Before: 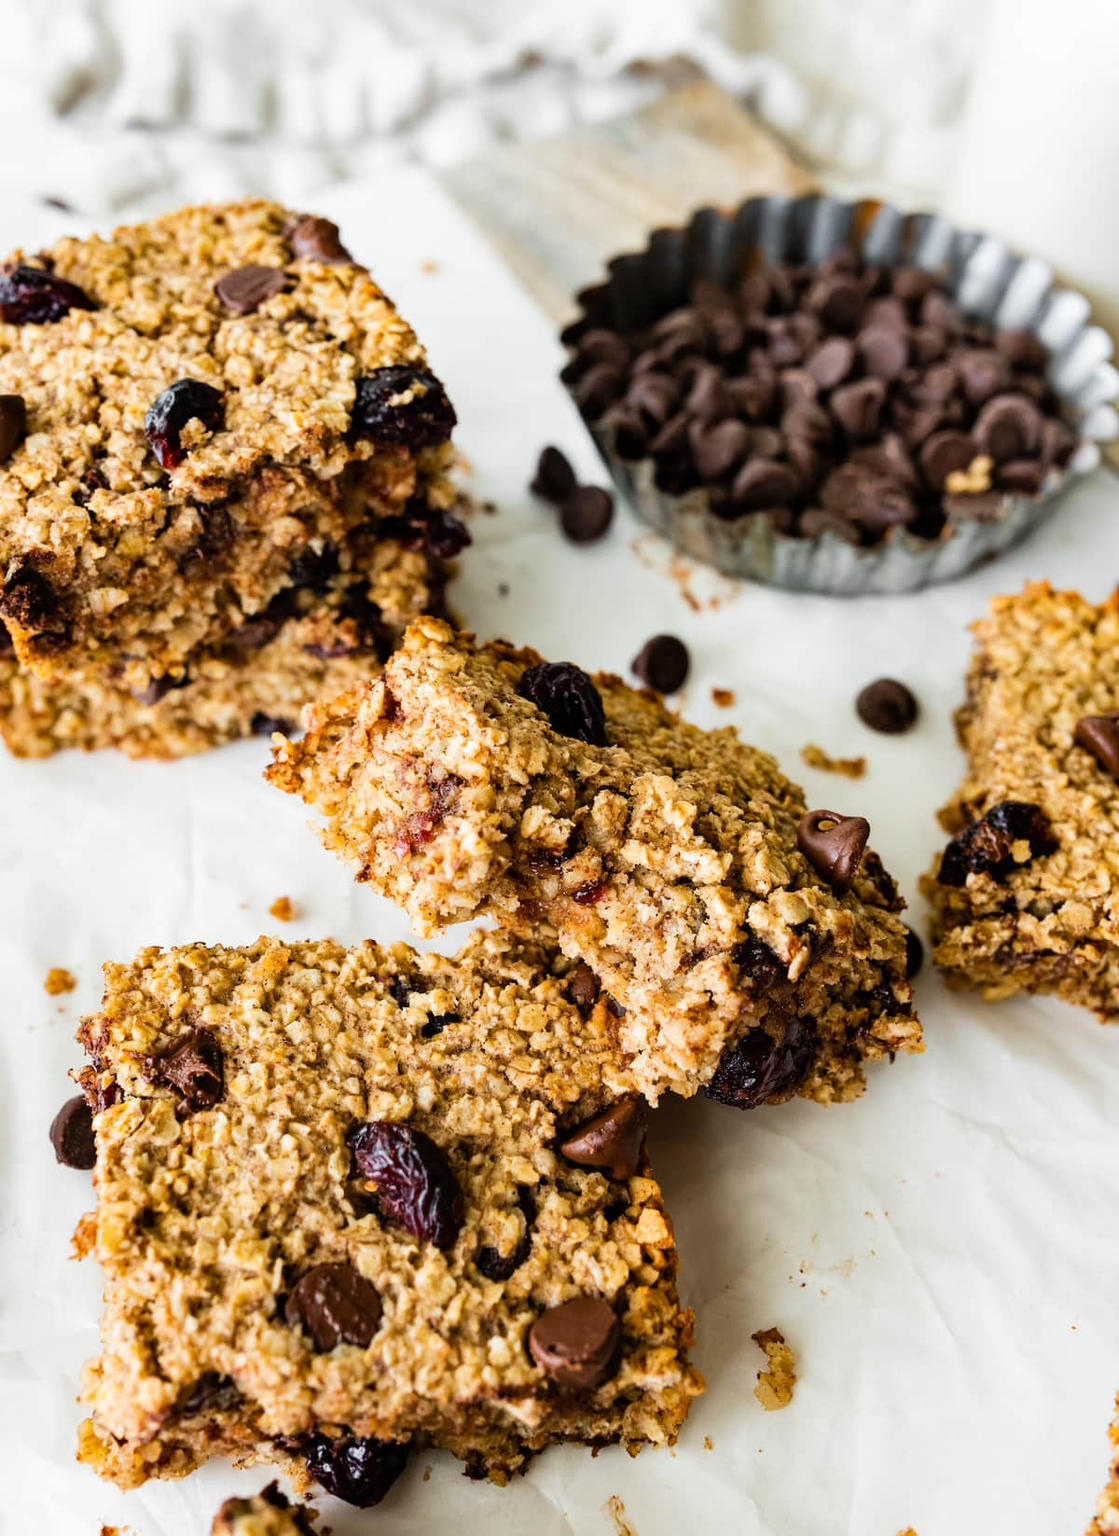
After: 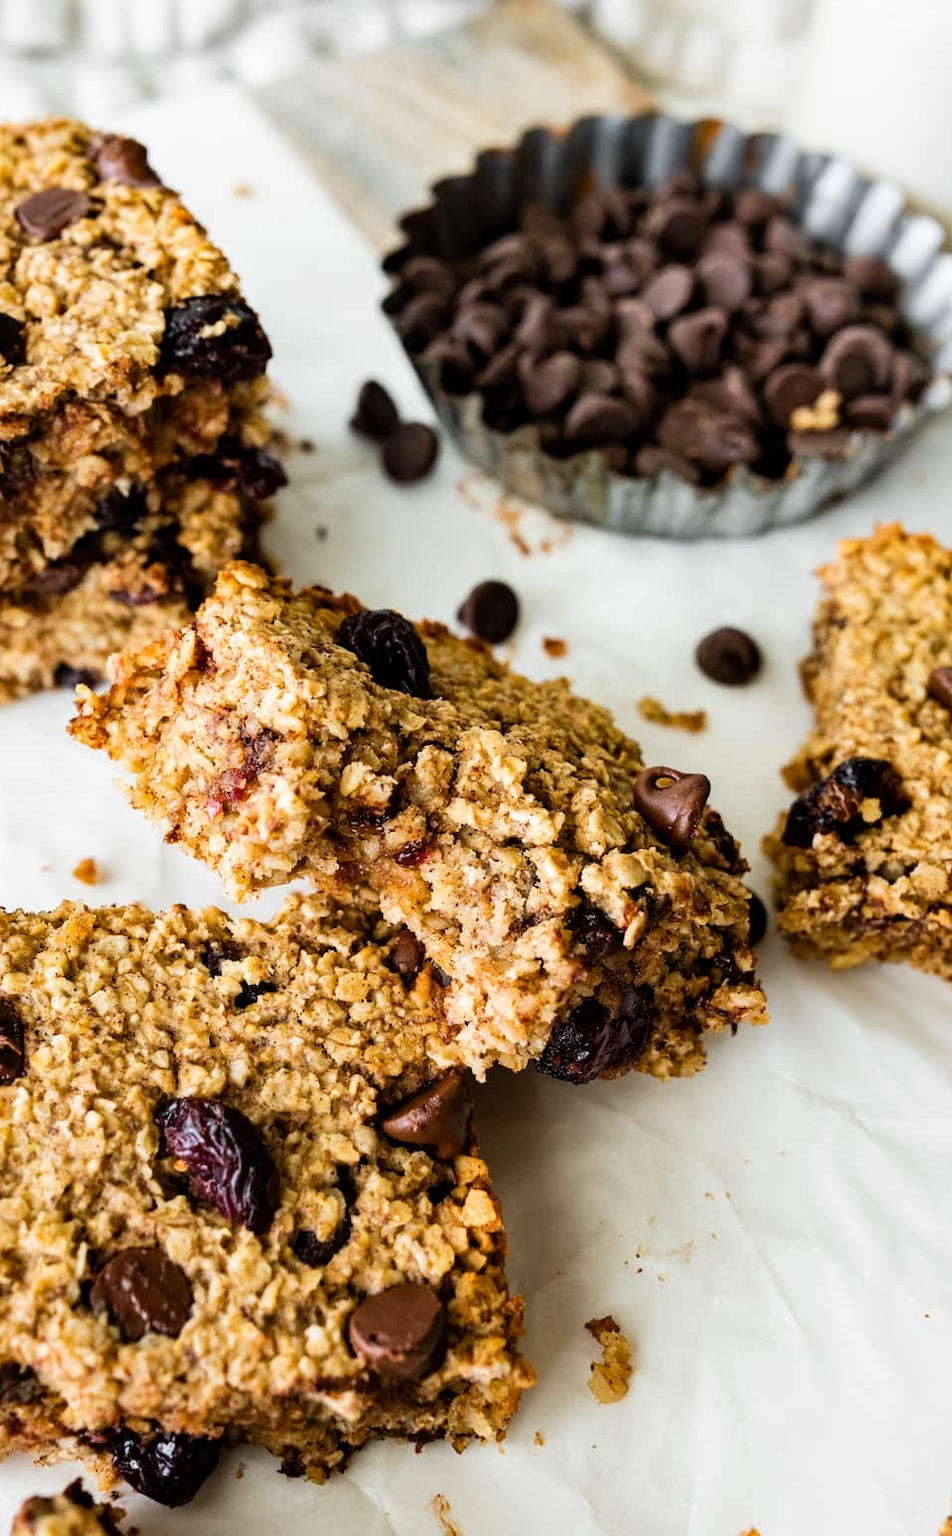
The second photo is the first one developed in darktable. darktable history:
crop and rotate: left 17.946%, top 5.759%, right 1.828%
local contrast: mode bilateral grid, contrast 100, coarseness 99, detail 109%, midtone range 0.2
